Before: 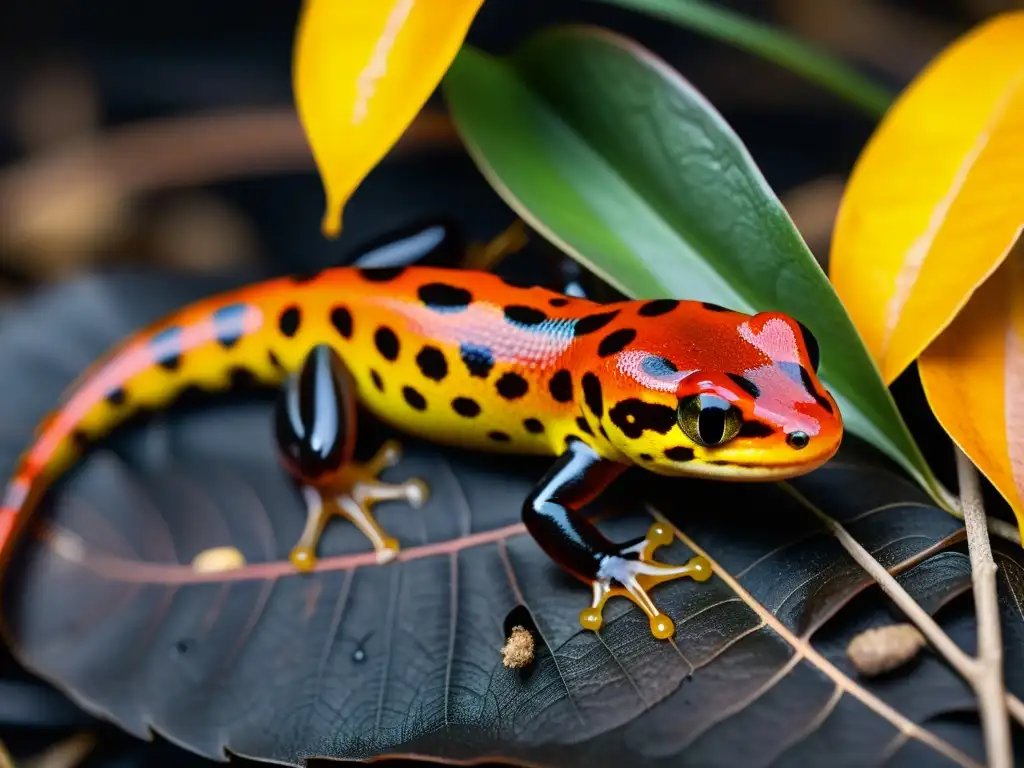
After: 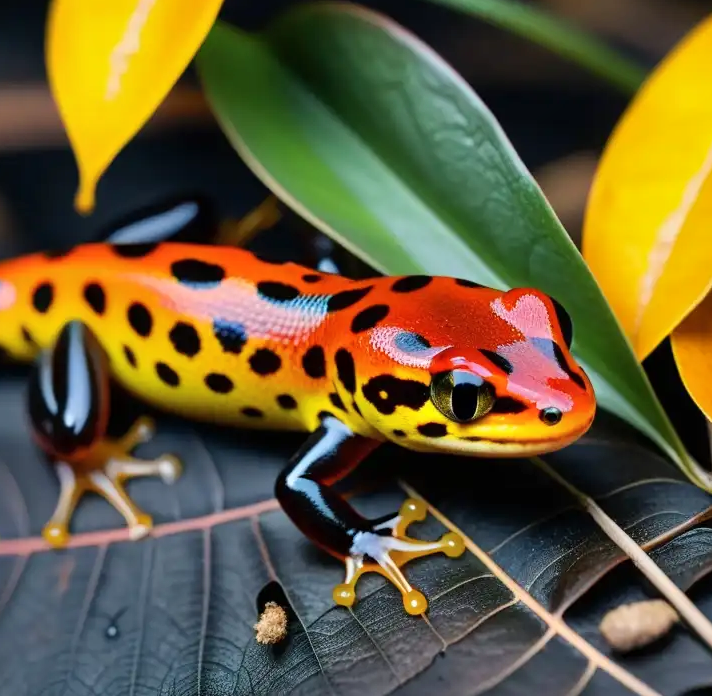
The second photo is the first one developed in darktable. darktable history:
crop and rotate: left 24.152%, top 3.137%, right 6.243%, bottom 6.23%
shadows and highlights: soften with gaussian
